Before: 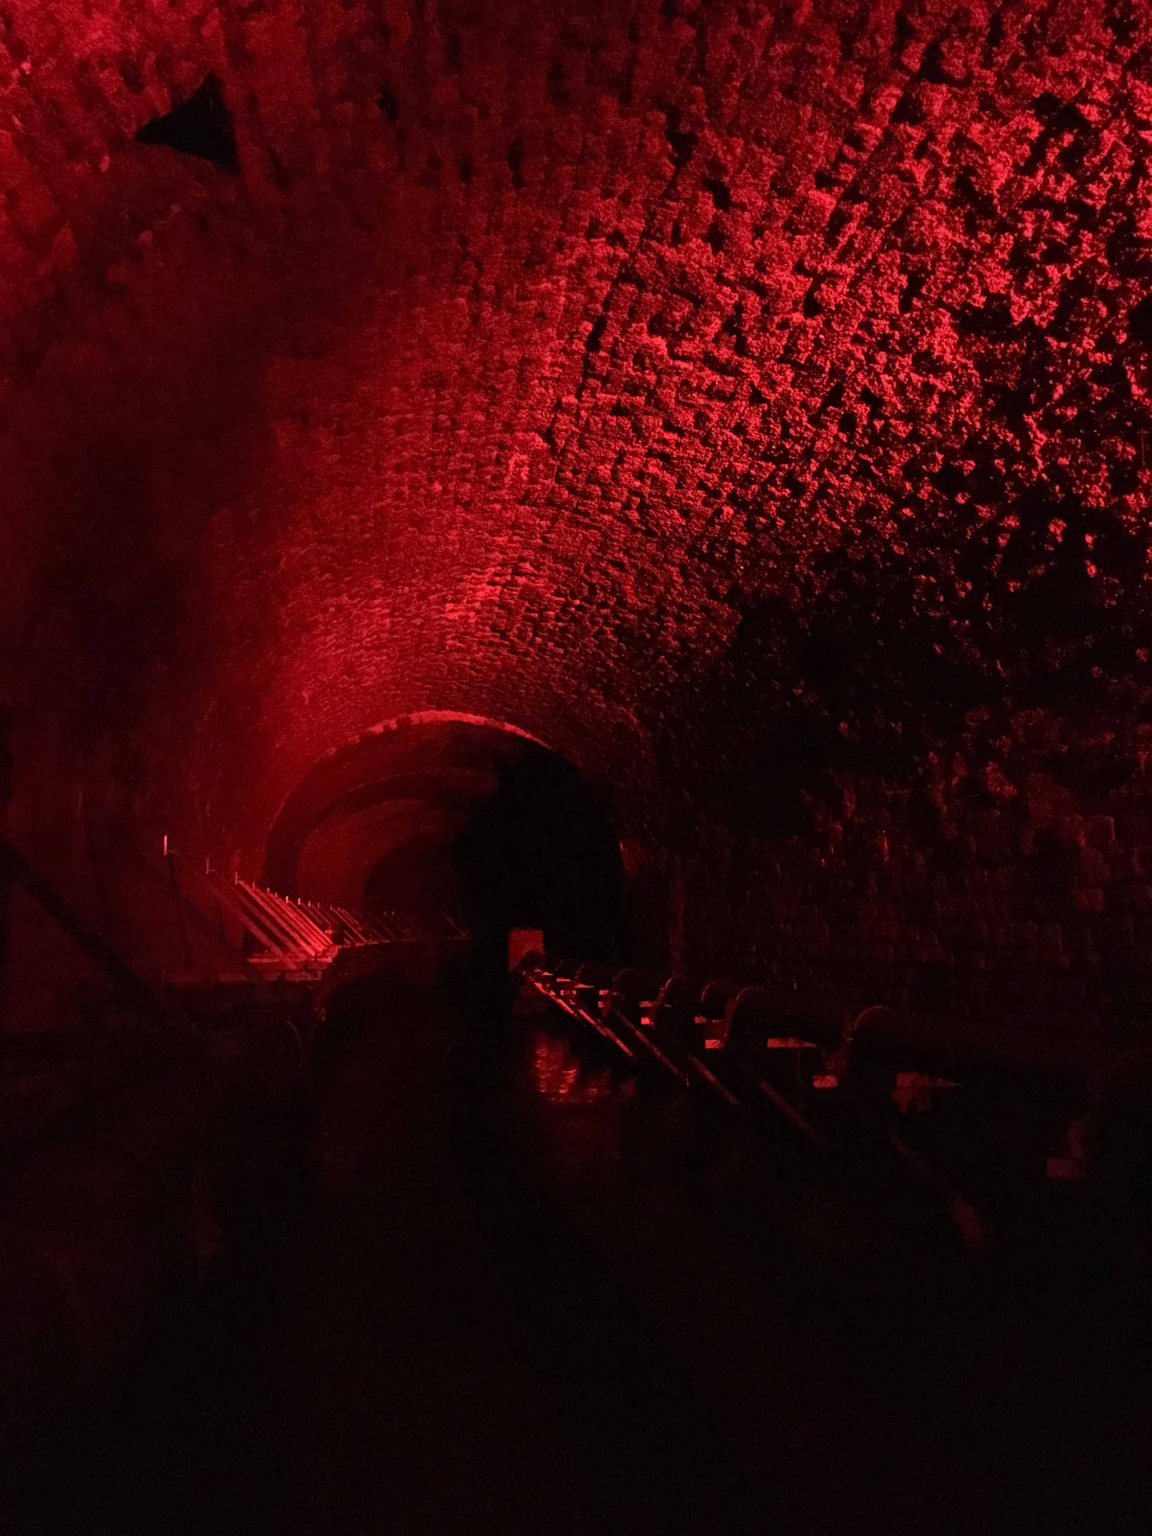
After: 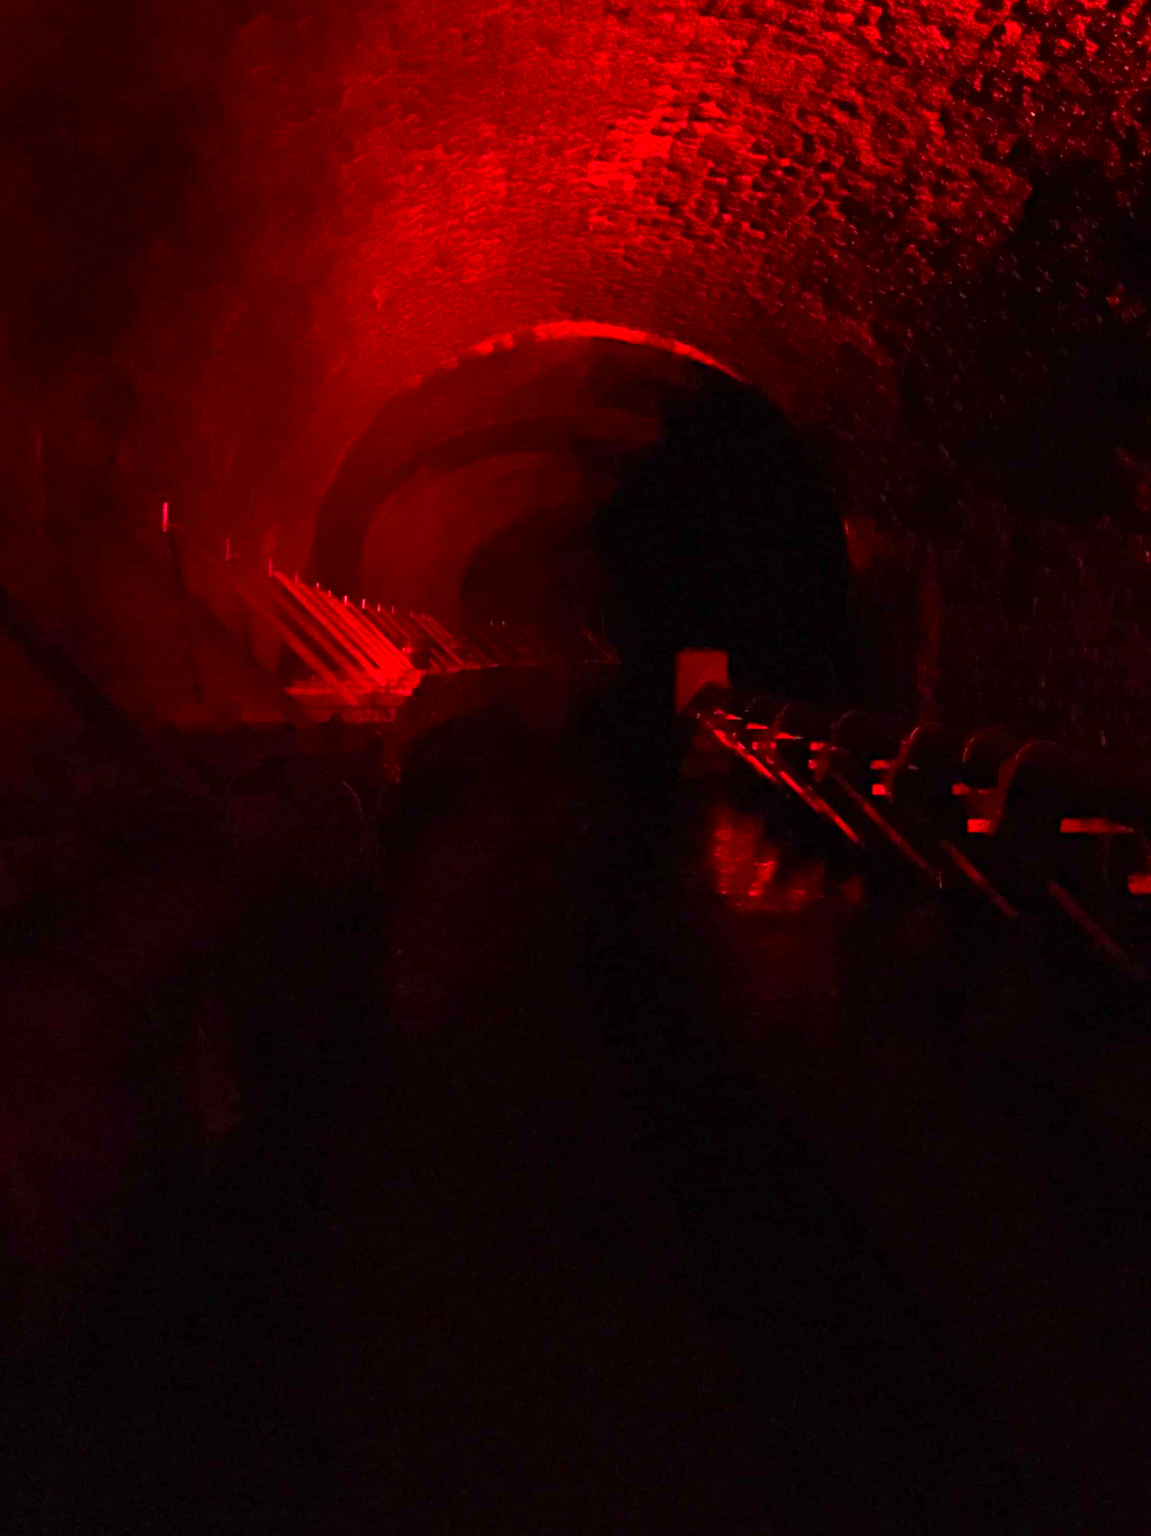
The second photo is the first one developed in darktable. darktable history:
crop and rotate: angle -0.82°, left 3.85%, top 31.828%, right 27.992%
haze removal: compatibility mode true, adaptive false
color correction: highlights a* -10.77, highlights b* 9.8, saturation 1.72
